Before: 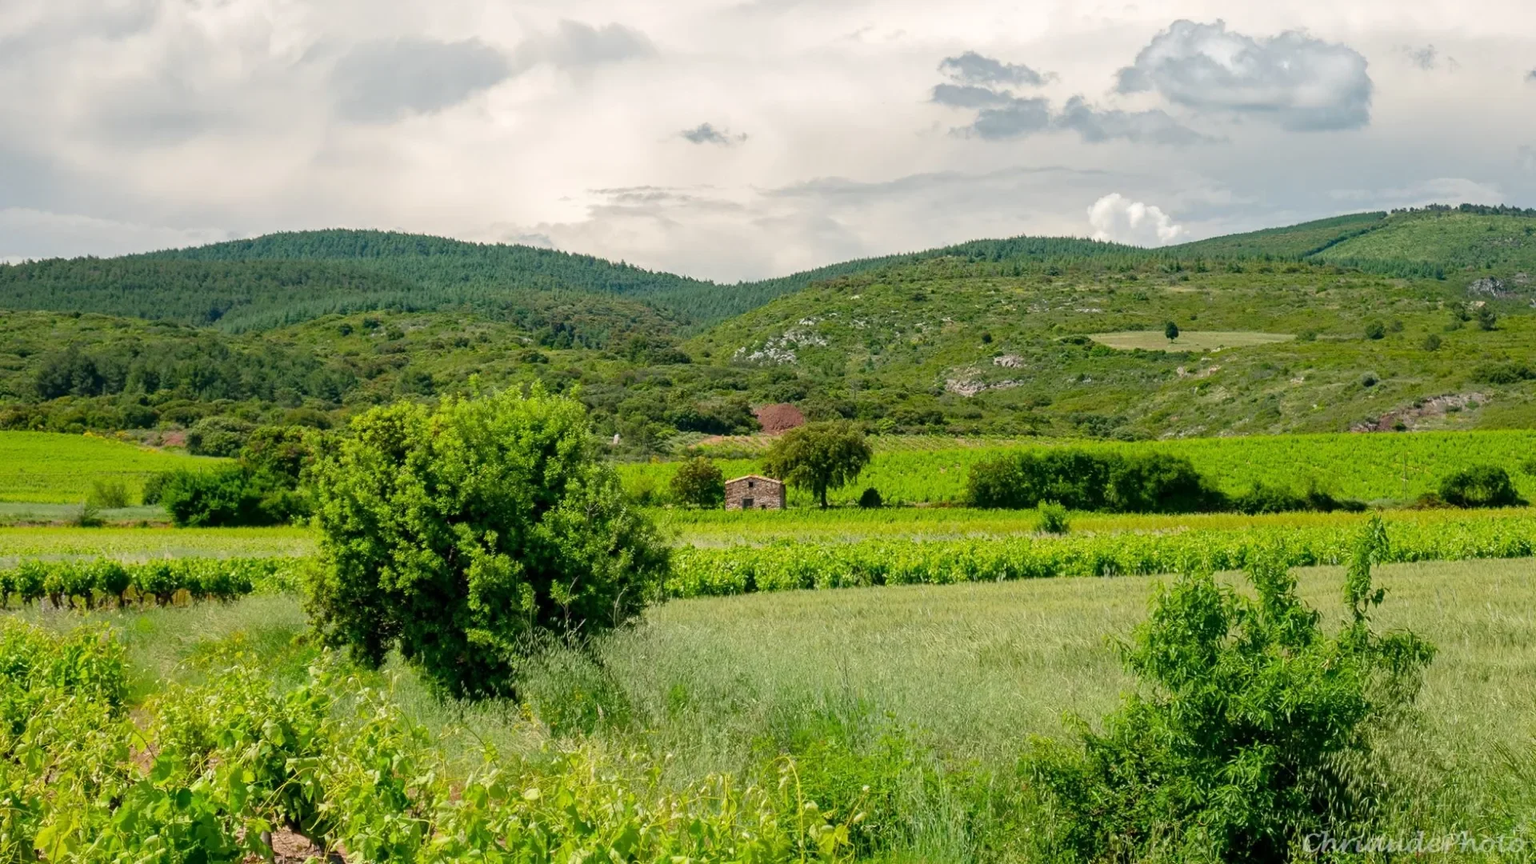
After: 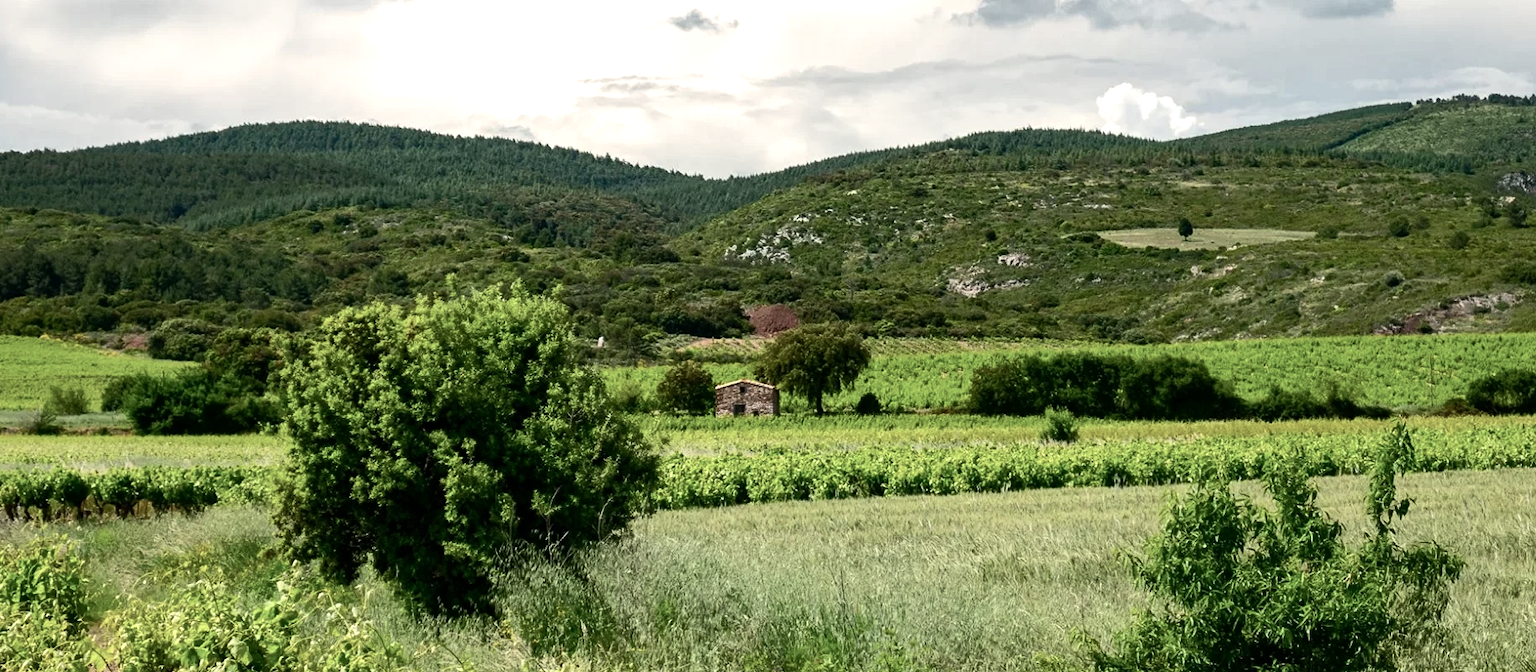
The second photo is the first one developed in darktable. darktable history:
crop and rotate: left 2.991%, top 13.302%, right 1.981%, bottom 12.636%
color balance rgb: perceptual saturation grading › highlights -31.88%, perceptual saturation grading › mid-tones 5.8%, perceptual saturation grading › shadows 18.12%, perceptual brilliance grading › highlights 3.62%, perceptual brilliance grading › mid-tones -18.12%, perceptual brilliance grading › shadows -41.3%
base curve: exposure shift 0, preserve colors none
tone equalizer: -8 EV -0.417 EV, -7 EV -0.389 EV, -6 EV -0.333 EV, -5 EV -0.222 EV, -3 EV 0.222 EV, -2 EV 0.333 EV, -1 EV 0.389 EV, +0 EV 0.417 EV, edges refinement/feathering 500, mask exposure compensation -1.57 EV, preserve details no
